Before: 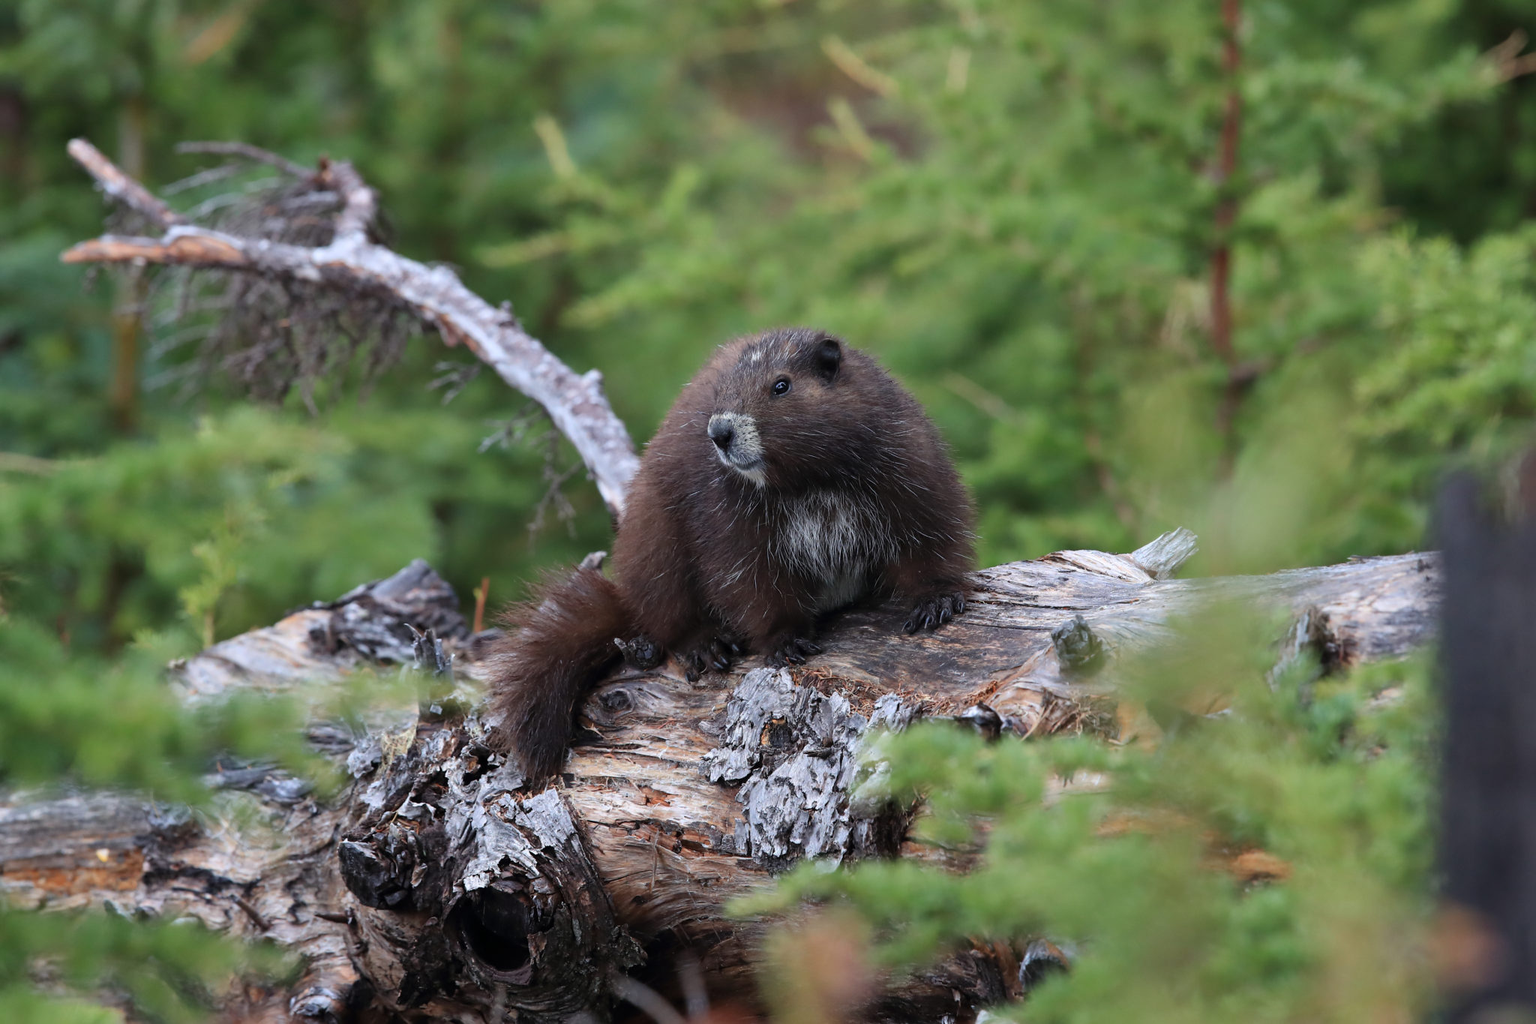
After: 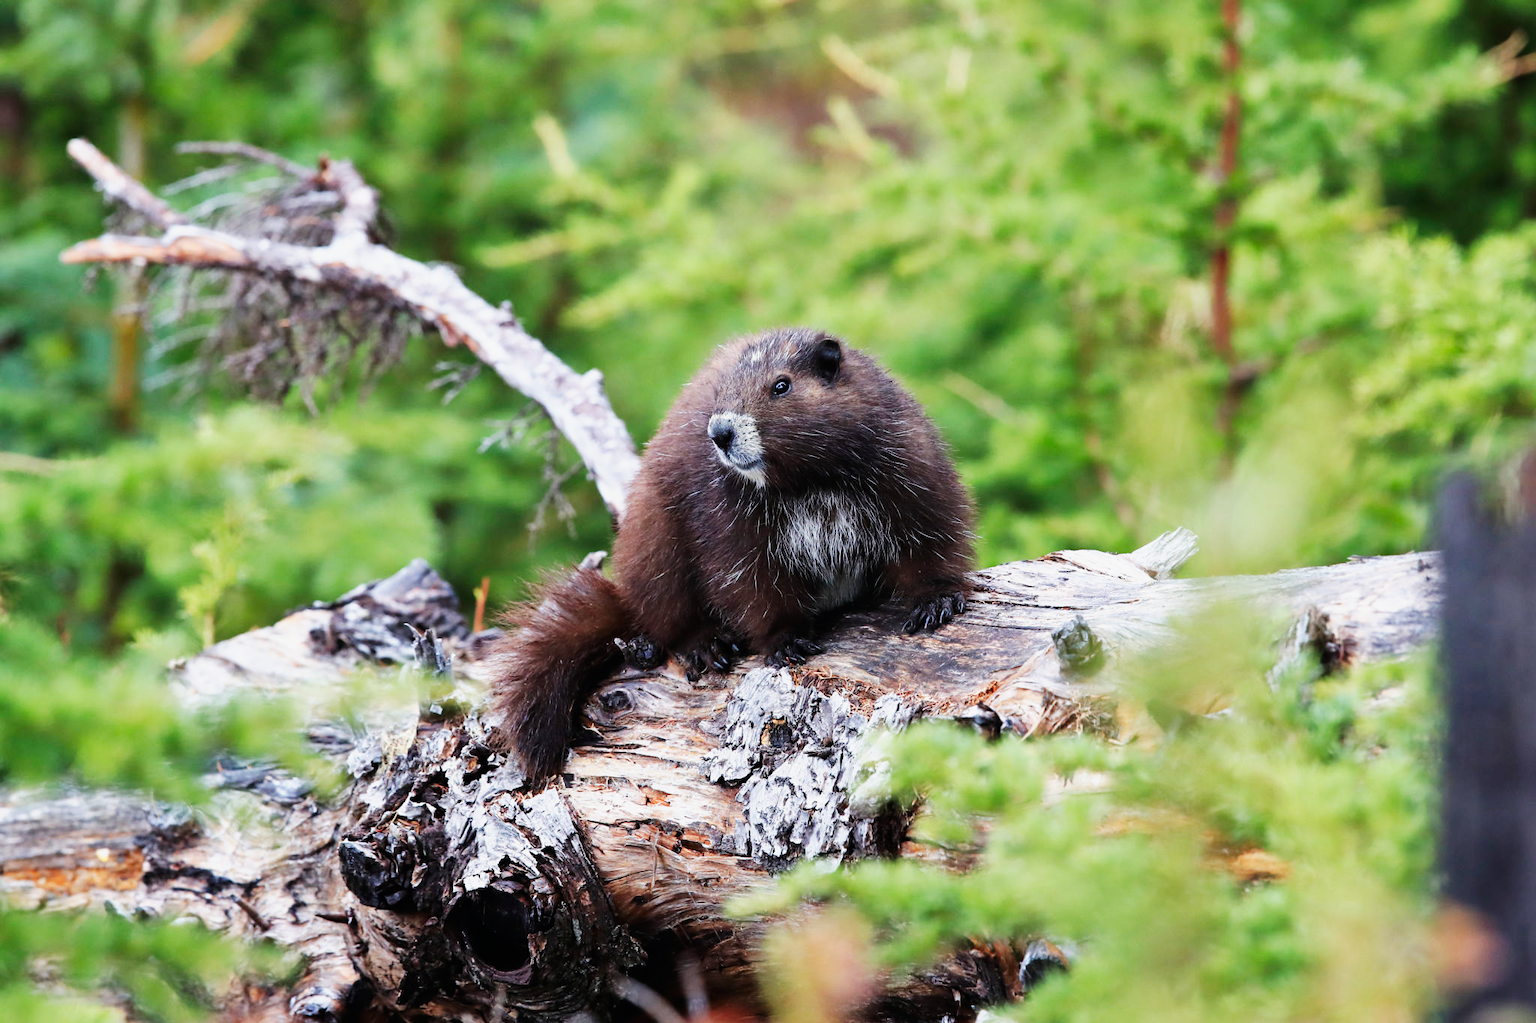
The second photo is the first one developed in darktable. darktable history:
shadows and highlights: shadows -20, white point adjustment -2, highlights -35
base curve: curves: ch0 [(0, 0) (0.007, 0.004) (0.027, 0.03) (0.046, 0.07) (0.207, 0.54) (0.442, 0.872) (0.673, 0.972) (1, 1)], preserve colors none
